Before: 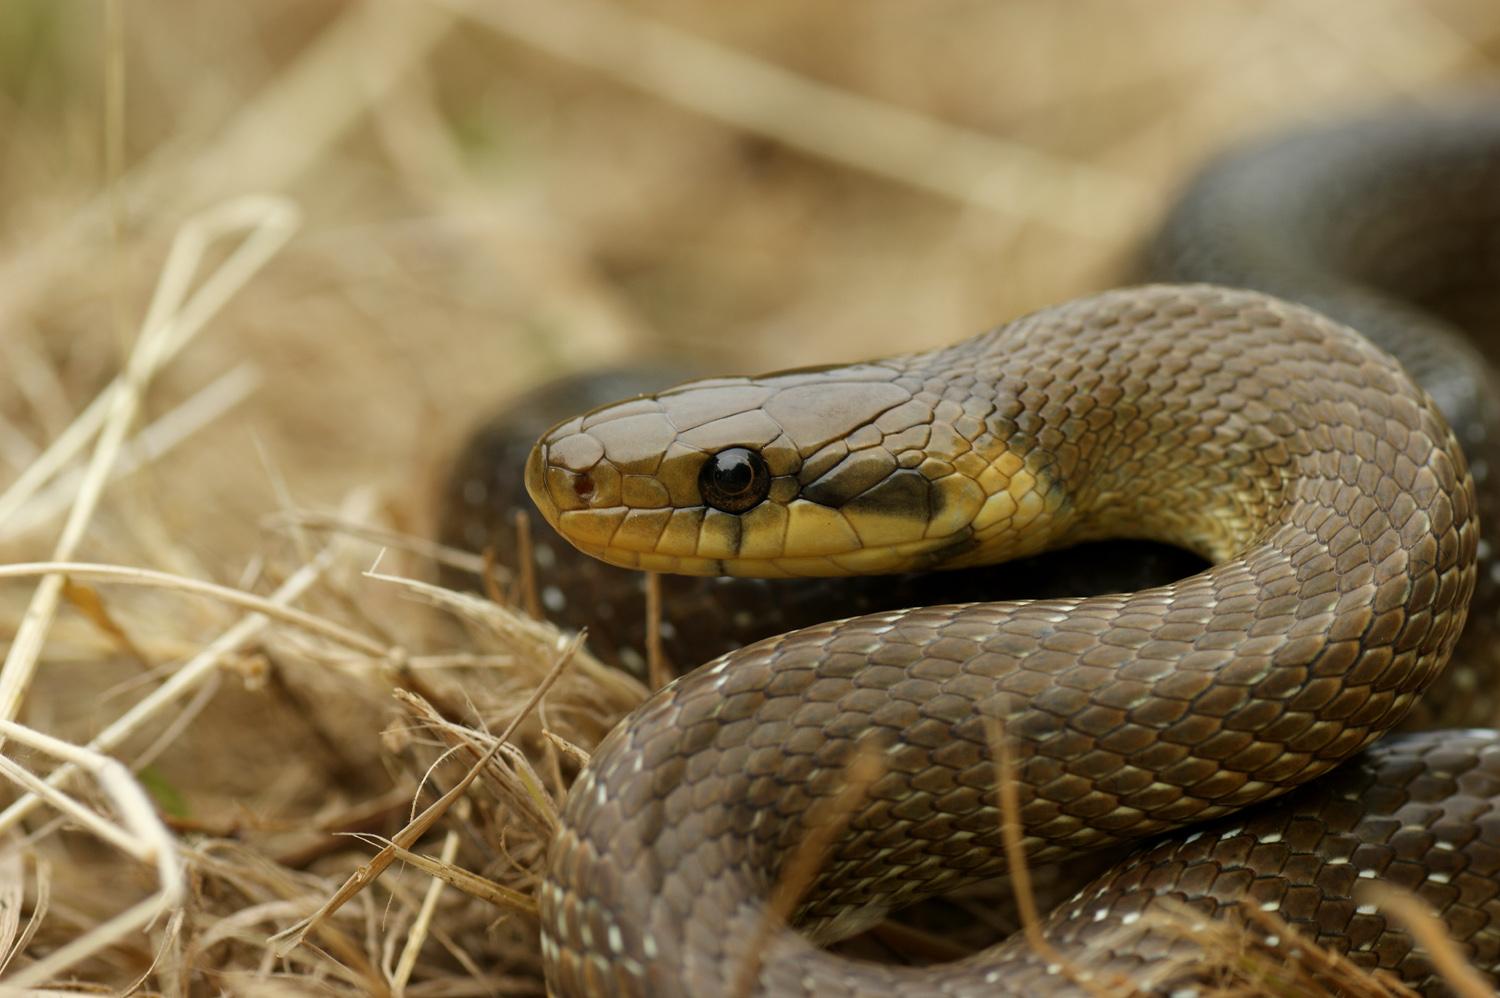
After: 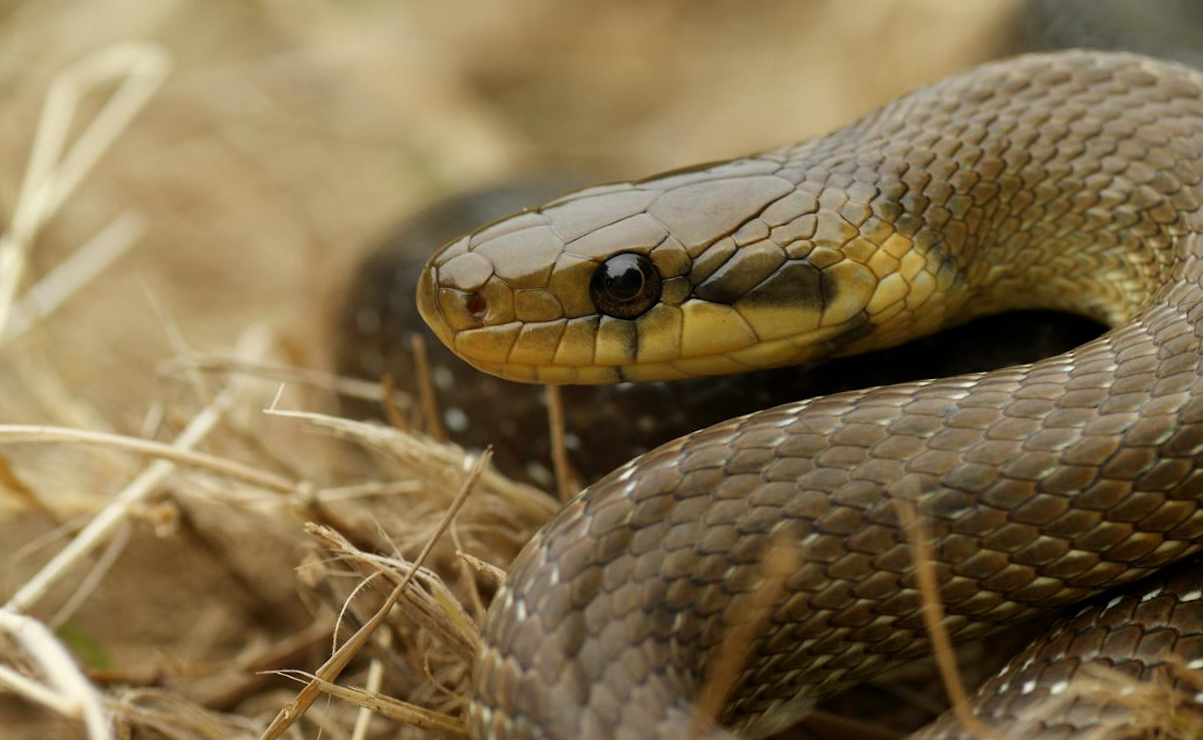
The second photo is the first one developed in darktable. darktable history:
crop and rotate: left 4.842%, top 15.51%, right 10.668%
rotate and perspective: rotation -5°, crop left 0.05, crop right 0.952, crop top 0.11, crop bottom 0.89
